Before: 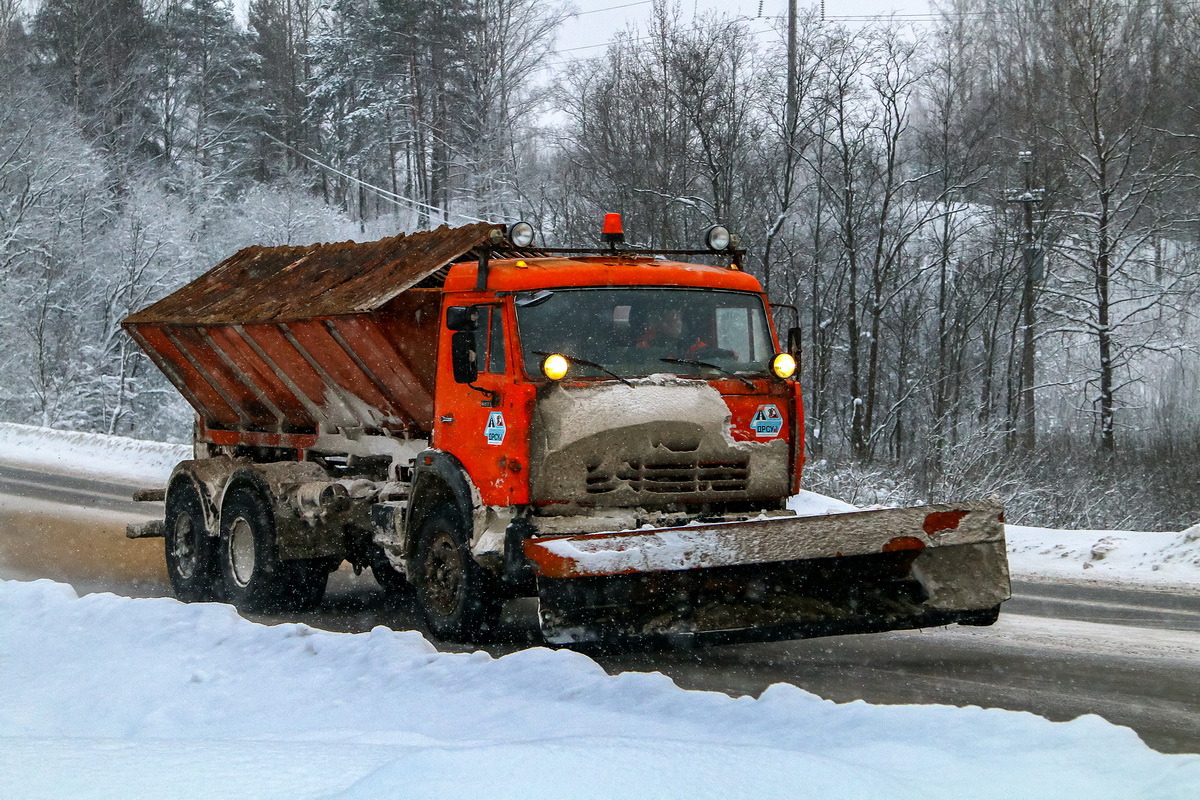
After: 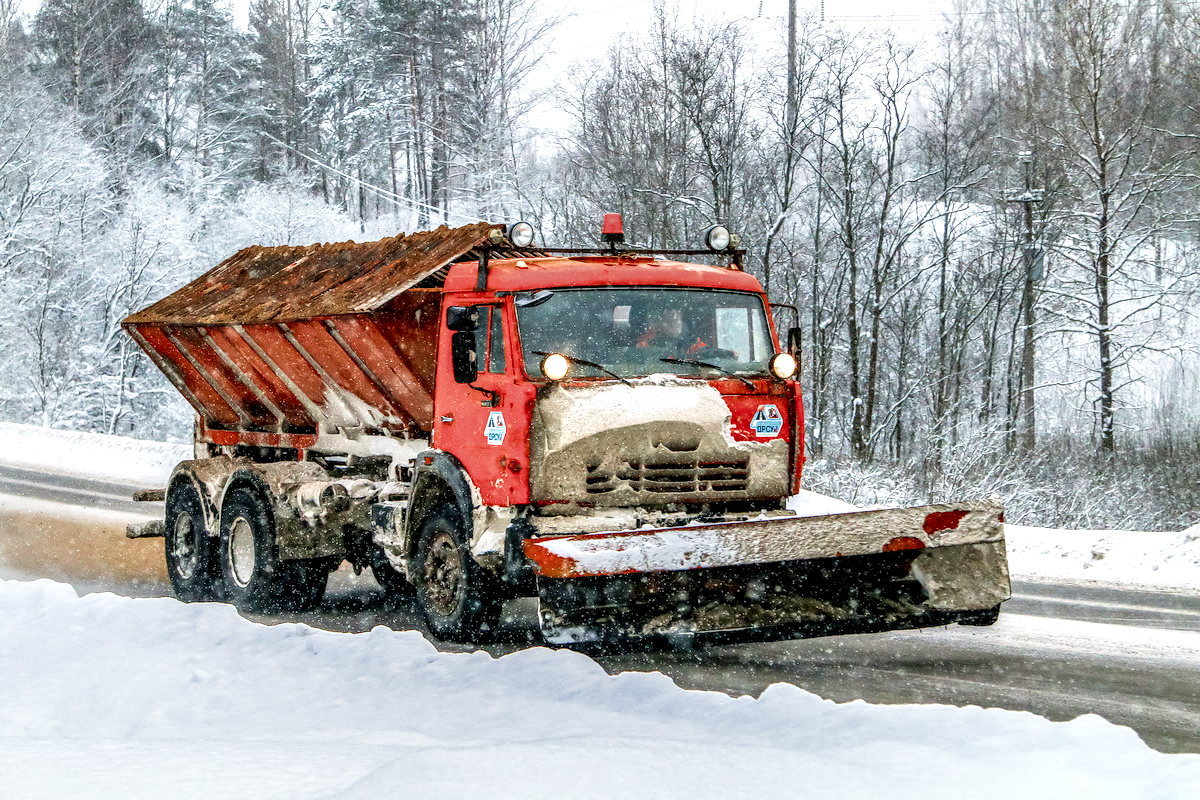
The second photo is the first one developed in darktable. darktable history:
local contrast: highlights 19%, detail 186%
filmic rgb: middle gray luminance 4.29%, black relative exposure -13 EV, white relative exposure 5 EV, threshold 6 EV, target black luminance 0%, hardness 5.19, latitude 59.69%, contrast 0.767, highlights saturation mix 5%, shadows ↔ highlights balance 25.95%, add noise in highlights 0, color science v3 (2019), use custom middle-gray values true, iterations of high-quality reconstruction 0, contrast in highlights soft, enable highlight reconstruction true
